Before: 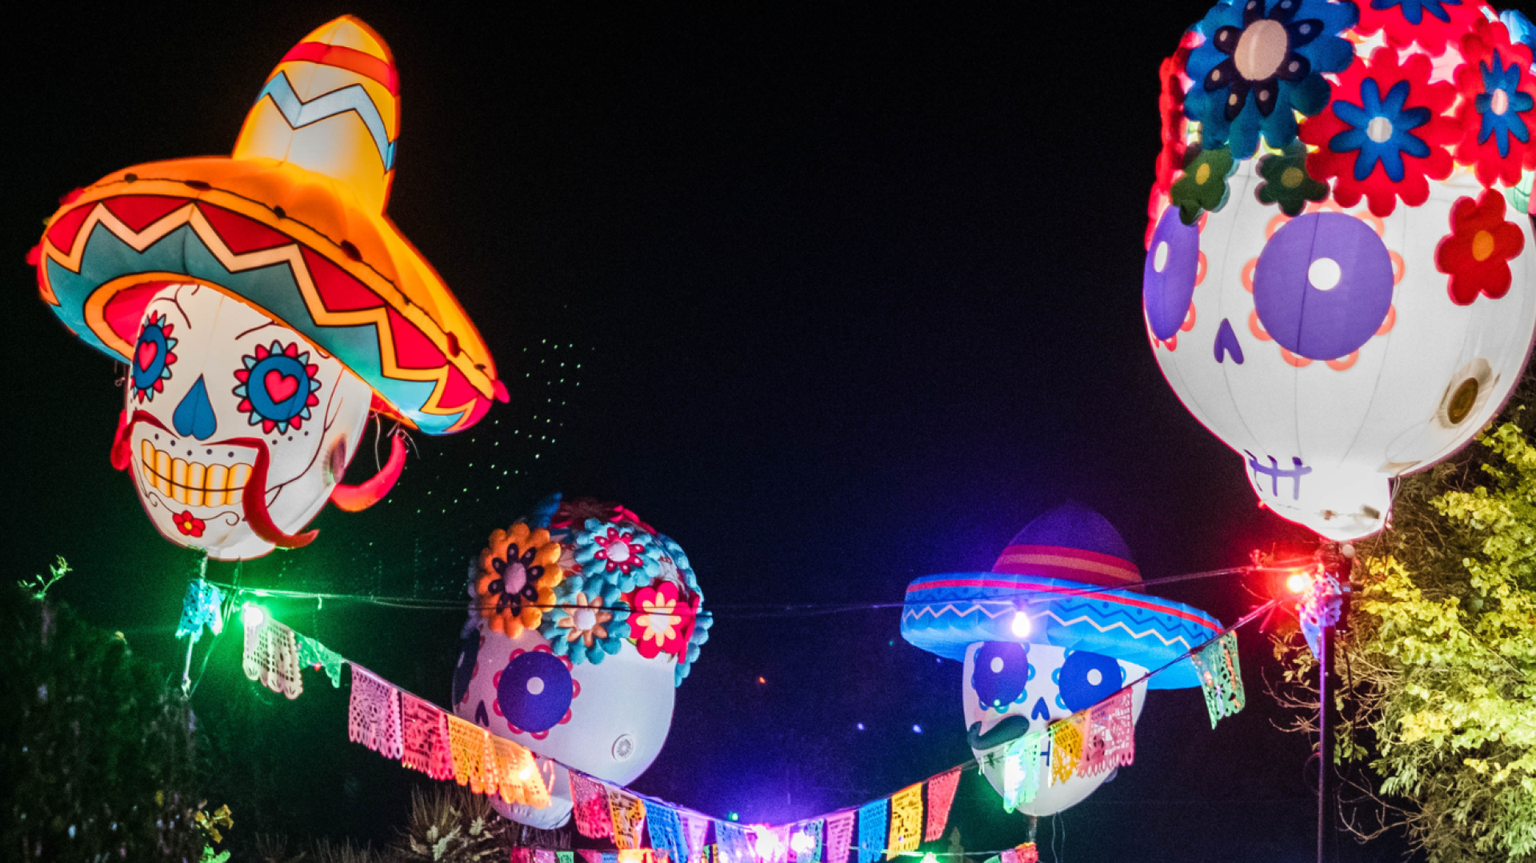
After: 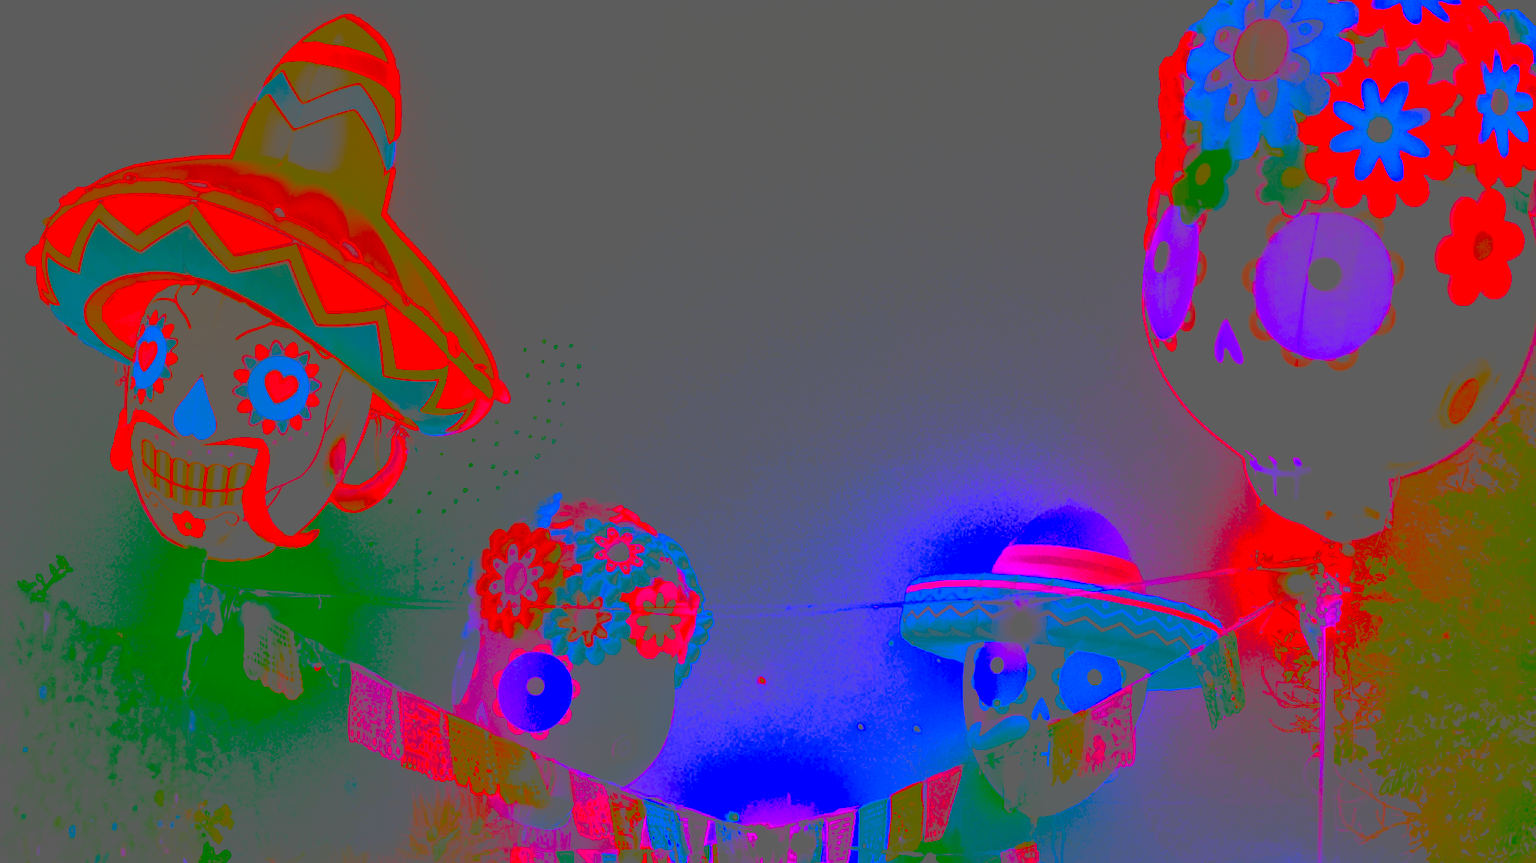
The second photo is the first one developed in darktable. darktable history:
base curve: curves: ch0 [(0, 0.003) (0.001, 0.002) (0.006, 0.004) (0.02, 0.022) (0.048, 0.086) (0.094, 0.234) (0.162, 0.431) (0.258, 0.629) (0.385, 0.8) (0.548, 0.918) (0.751, 0.988) (1, 1)], preserve colors none
contrast brightness saturation: contrast -0.99, brightness -0.17, saturation 0.75
